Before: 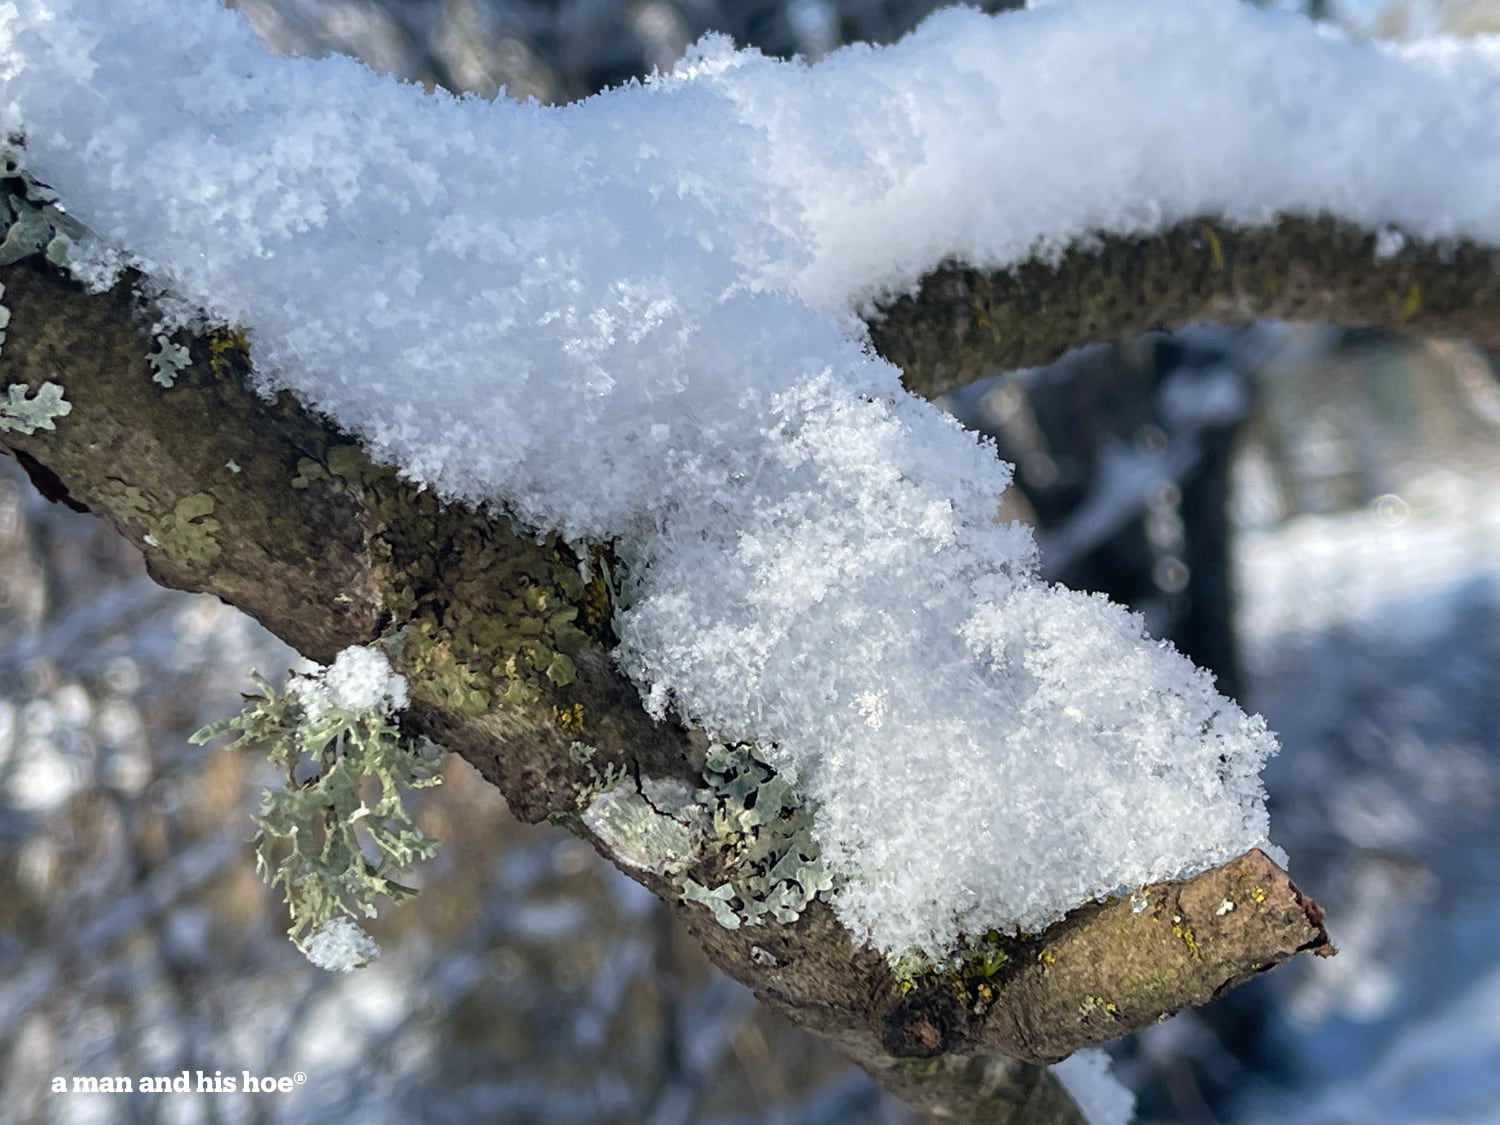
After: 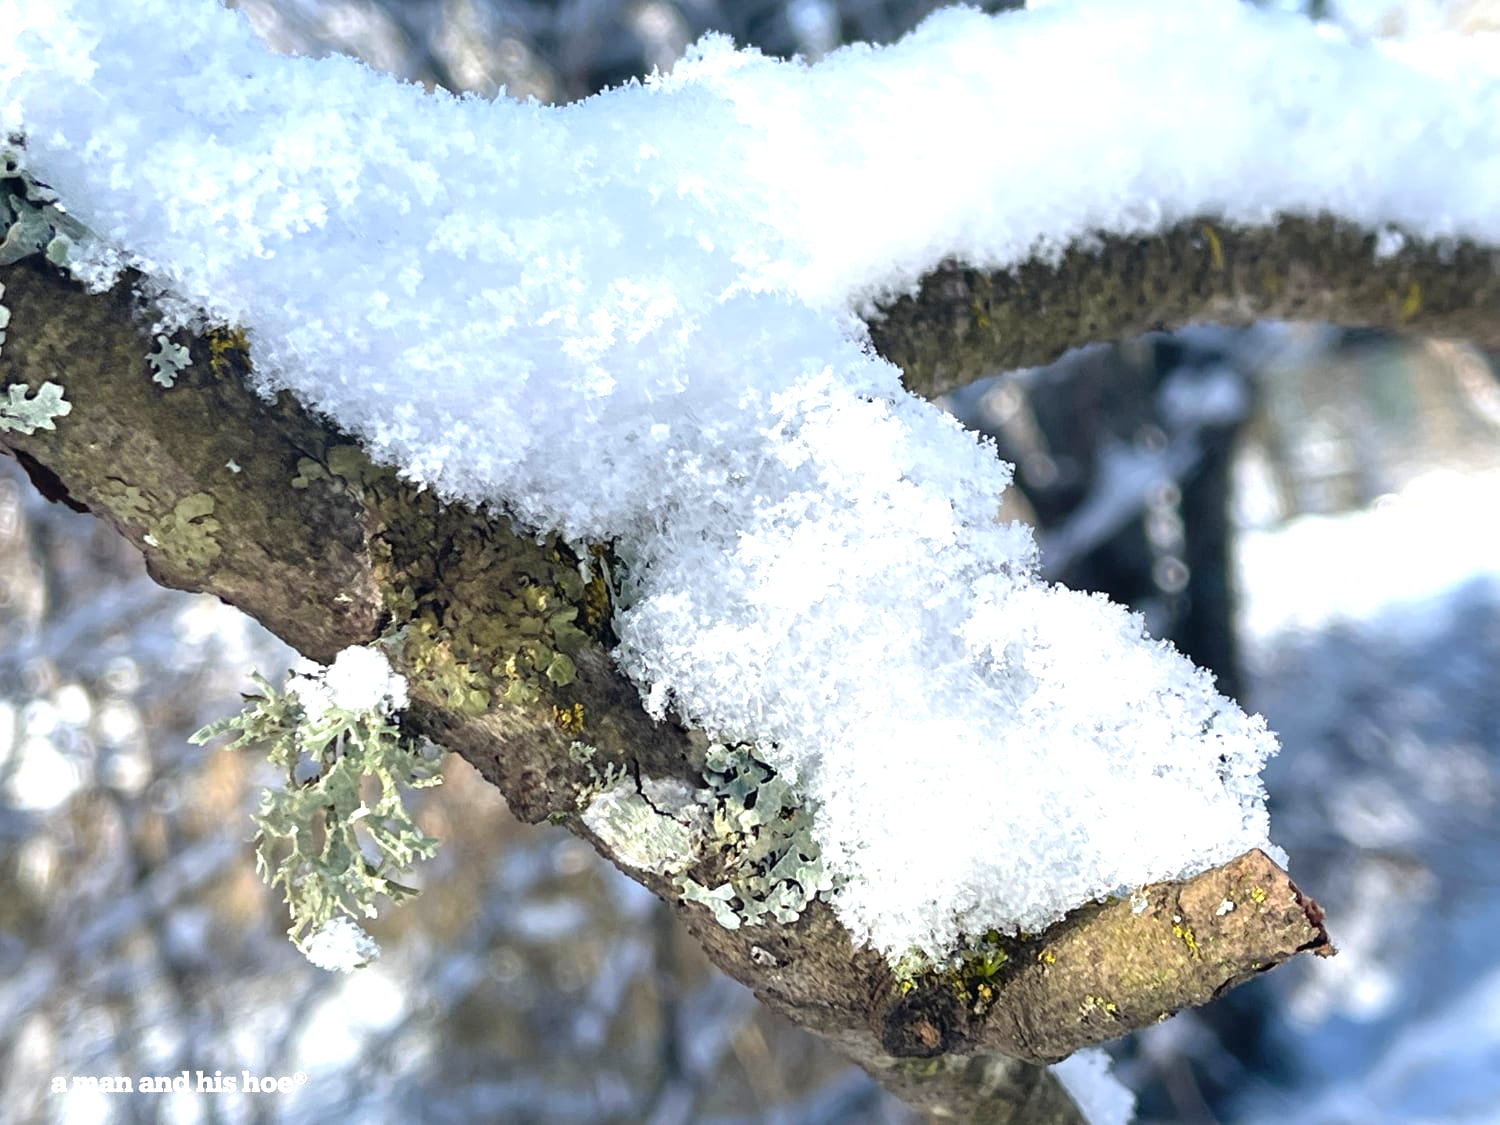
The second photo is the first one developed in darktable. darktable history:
exposure: black level correction 0, exposure 0.948 EV, compensate exposure bias true, compensate highlight preservation false
